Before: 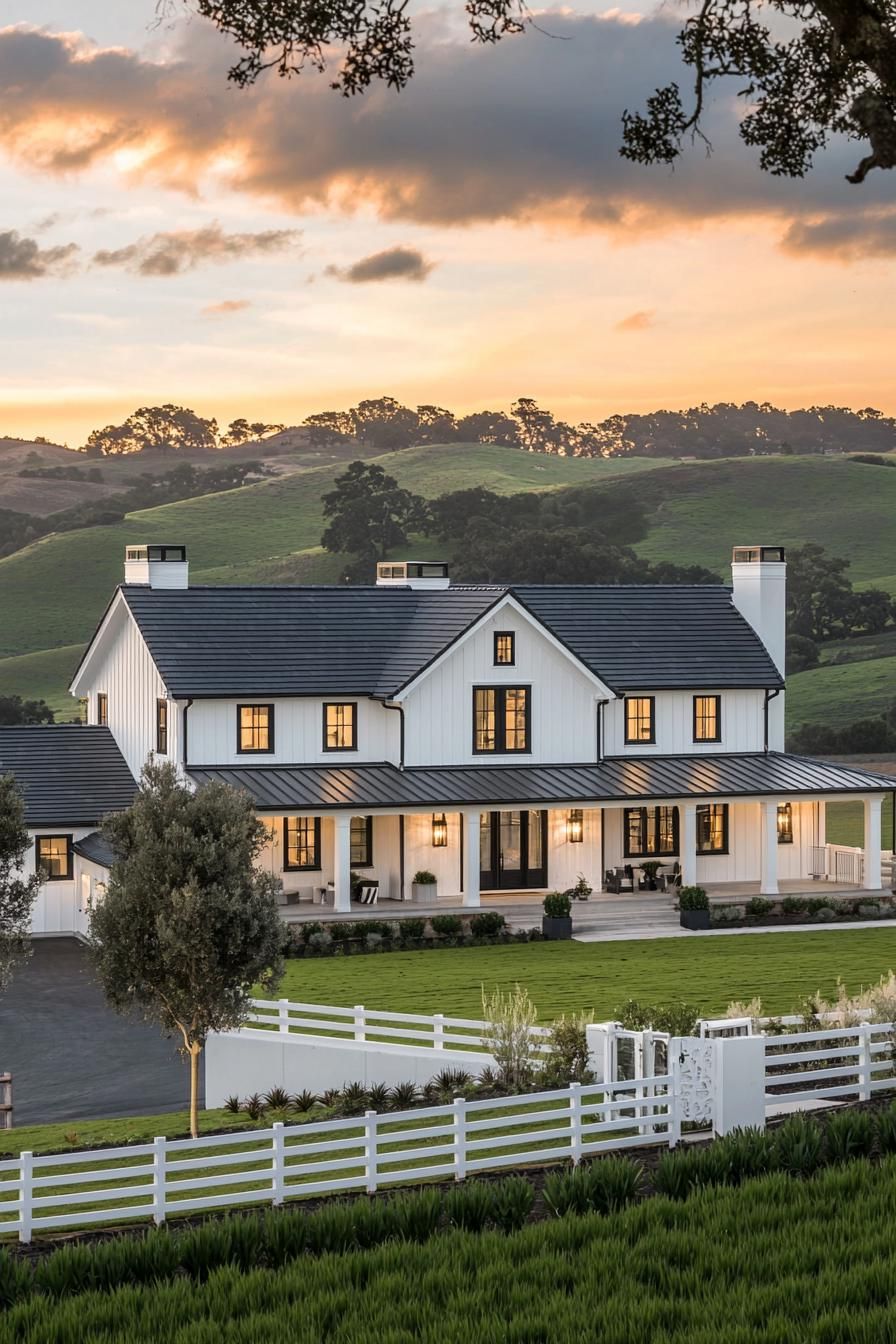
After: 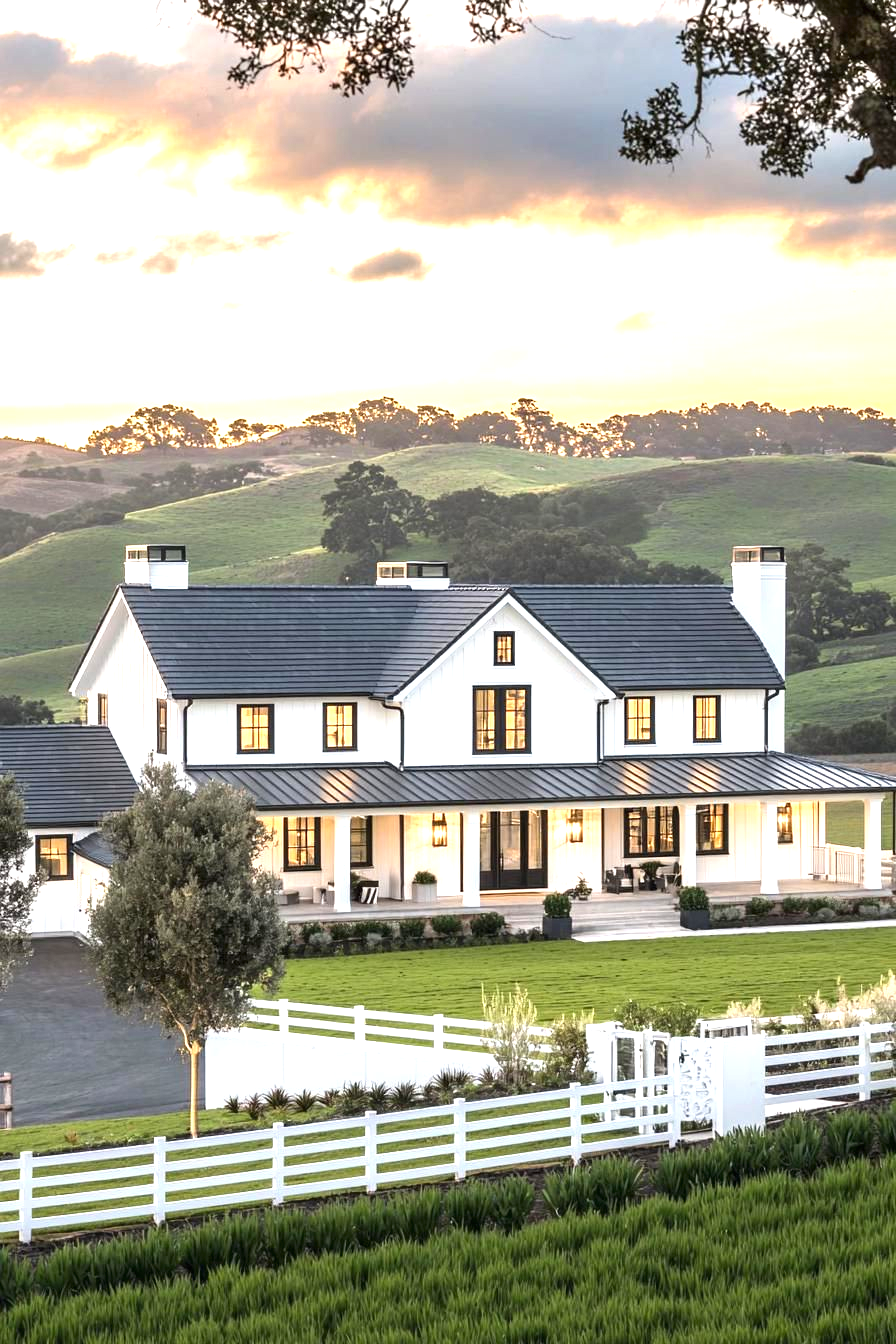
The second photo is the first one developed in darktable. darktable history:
exposure: black level correction 0, exposure 1.28 EV, compensate exposure bias true, compensate highlight preservation false
